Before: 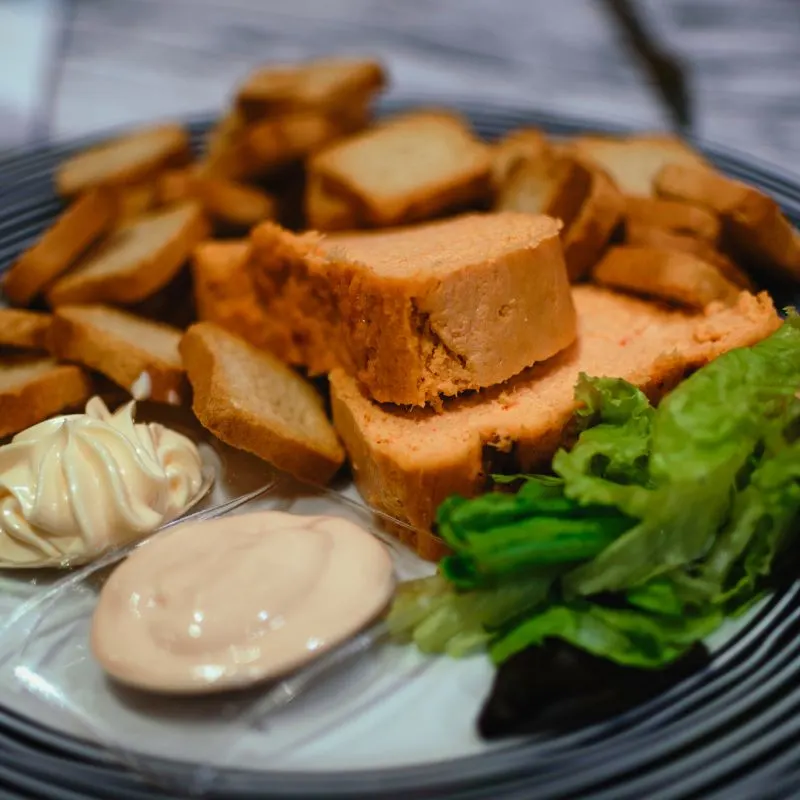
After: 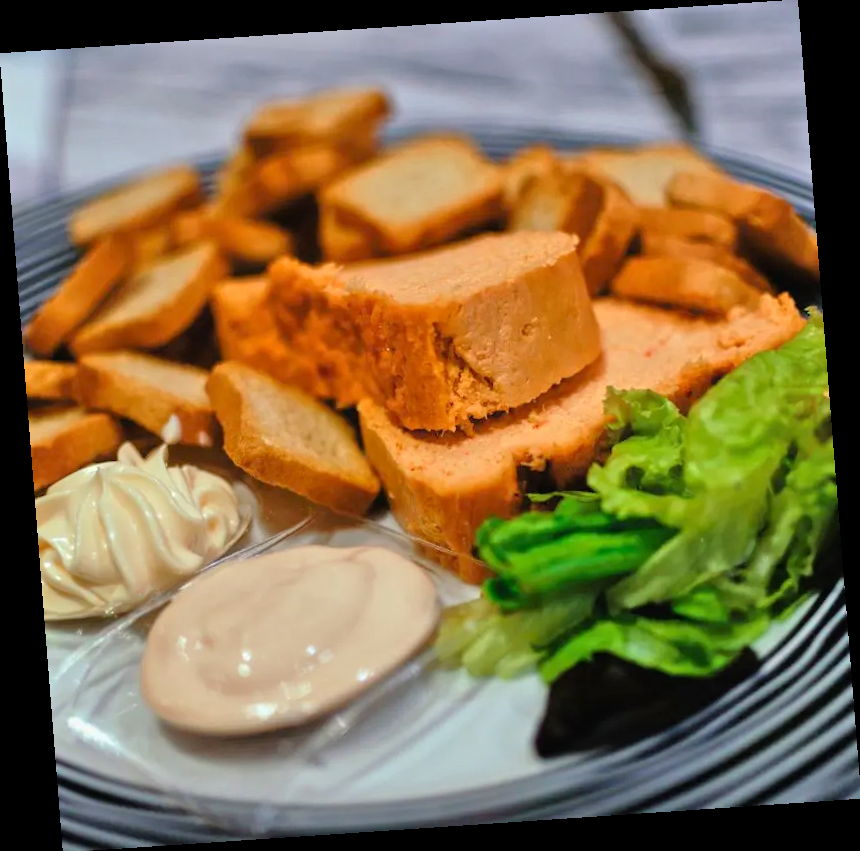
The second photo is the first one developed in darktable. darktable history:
tone equalizer: -7 EV 0.15 EV, -6 EV 0.6 EV, -5 EV 1.15 EV, -4 EV 1.33 EV, -3 EV 1.15 EV, -2 EV 0.6 EV, -1 EV 0.15 EV, mask exposure compensation -0.5 EV
shadows and highlights: radius 108.52, shadows 23.73, highlights -59.32, low approximation 0.01, soften with gaussian
rotate and perspective: rotation -4.2°, shear 0.006, automatic cropping off
